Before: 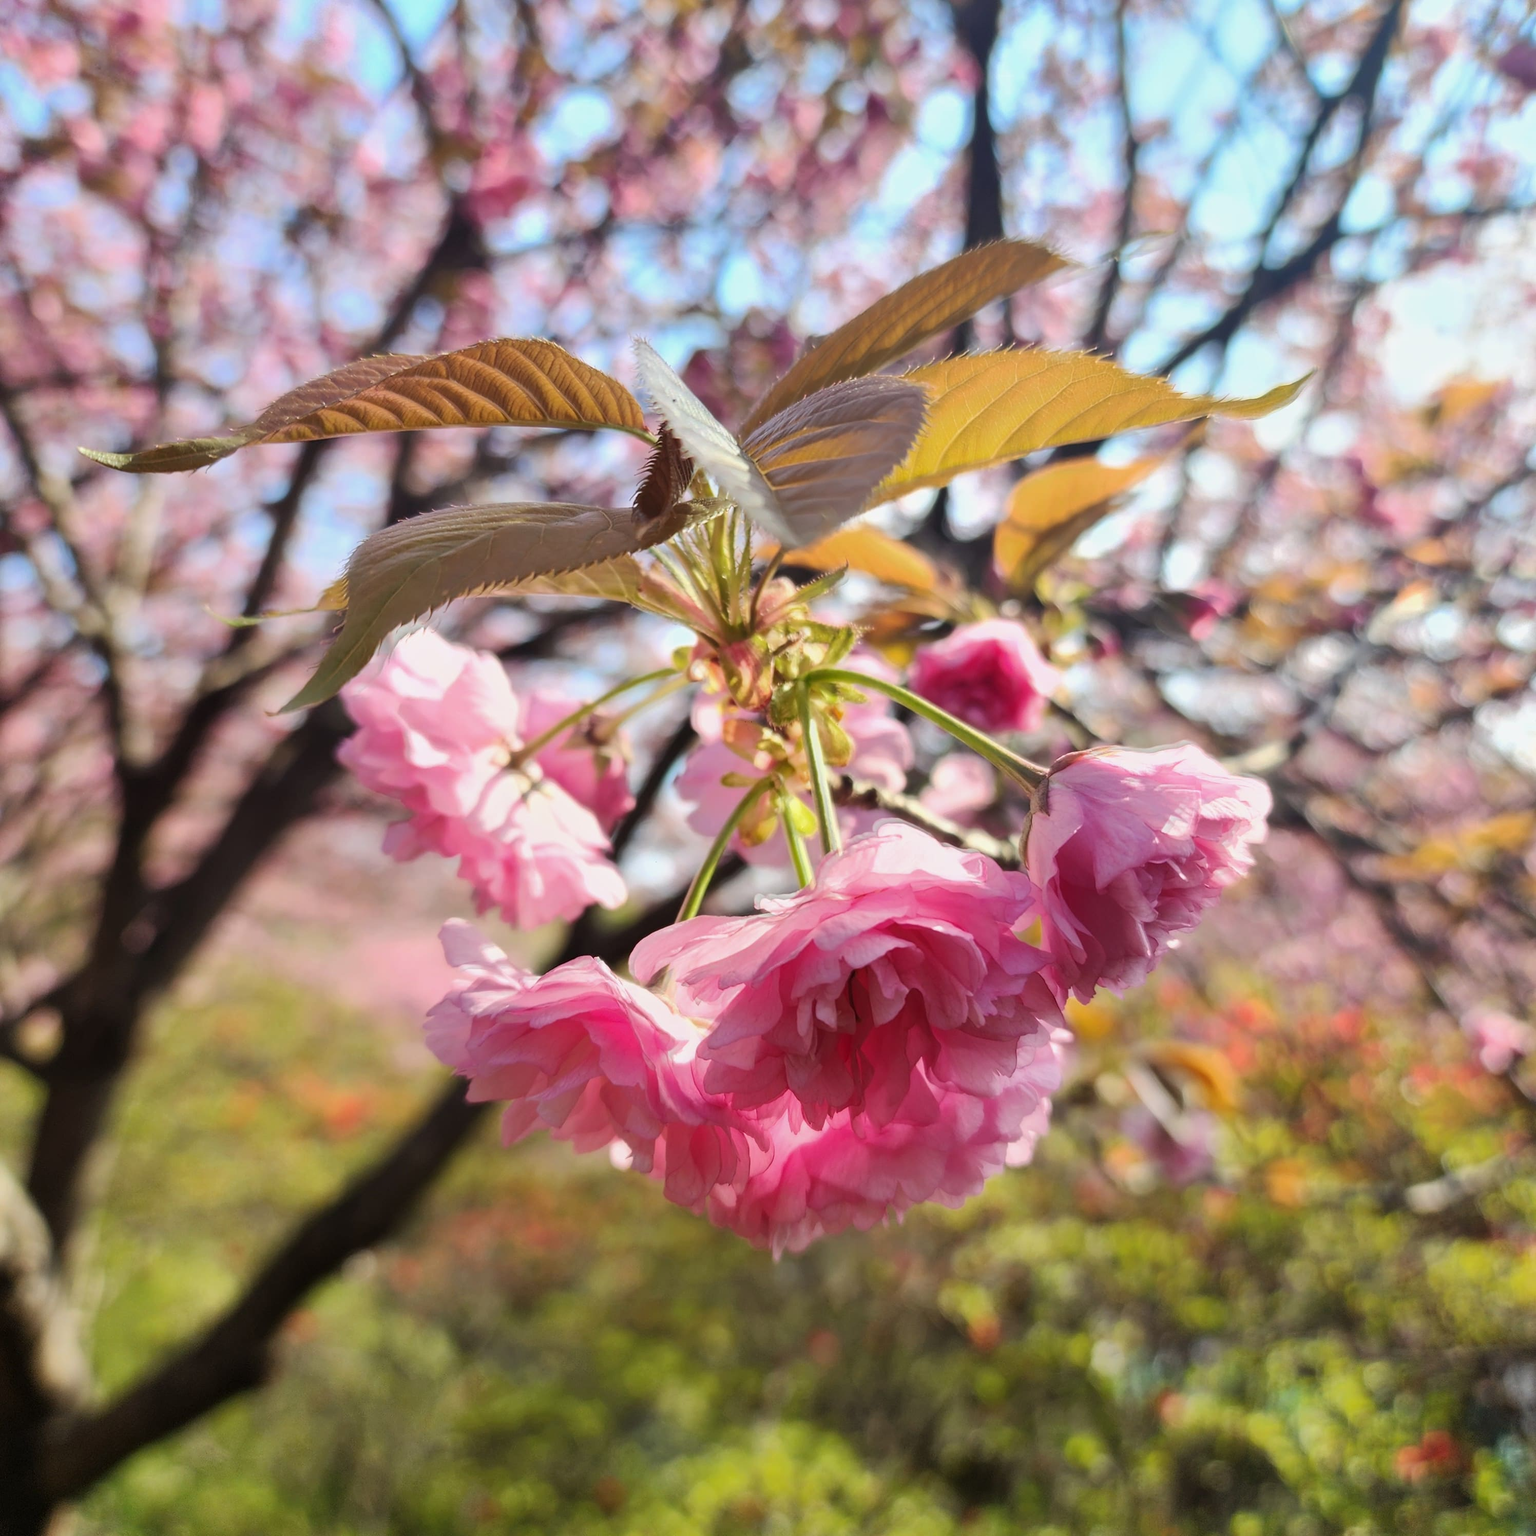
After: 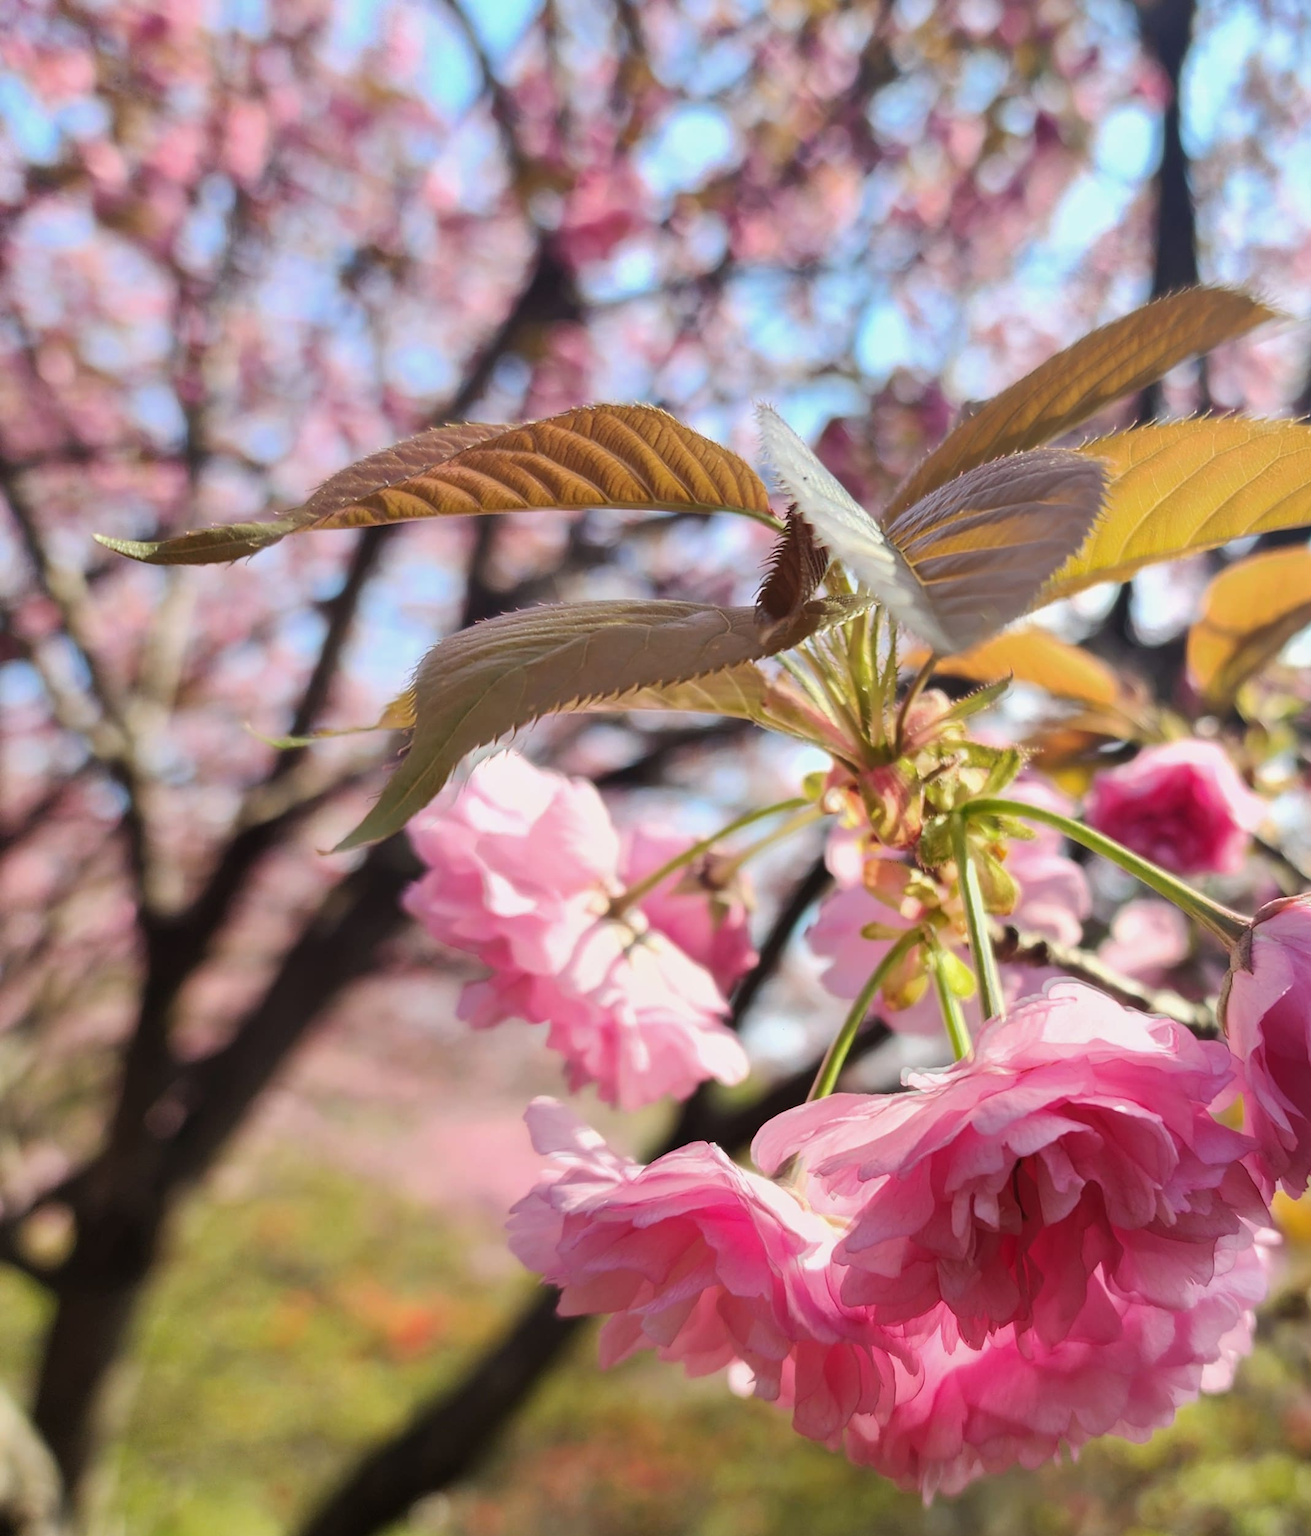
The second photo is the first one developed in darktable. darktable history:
crop: right 28.443%, bottom 16.231%
